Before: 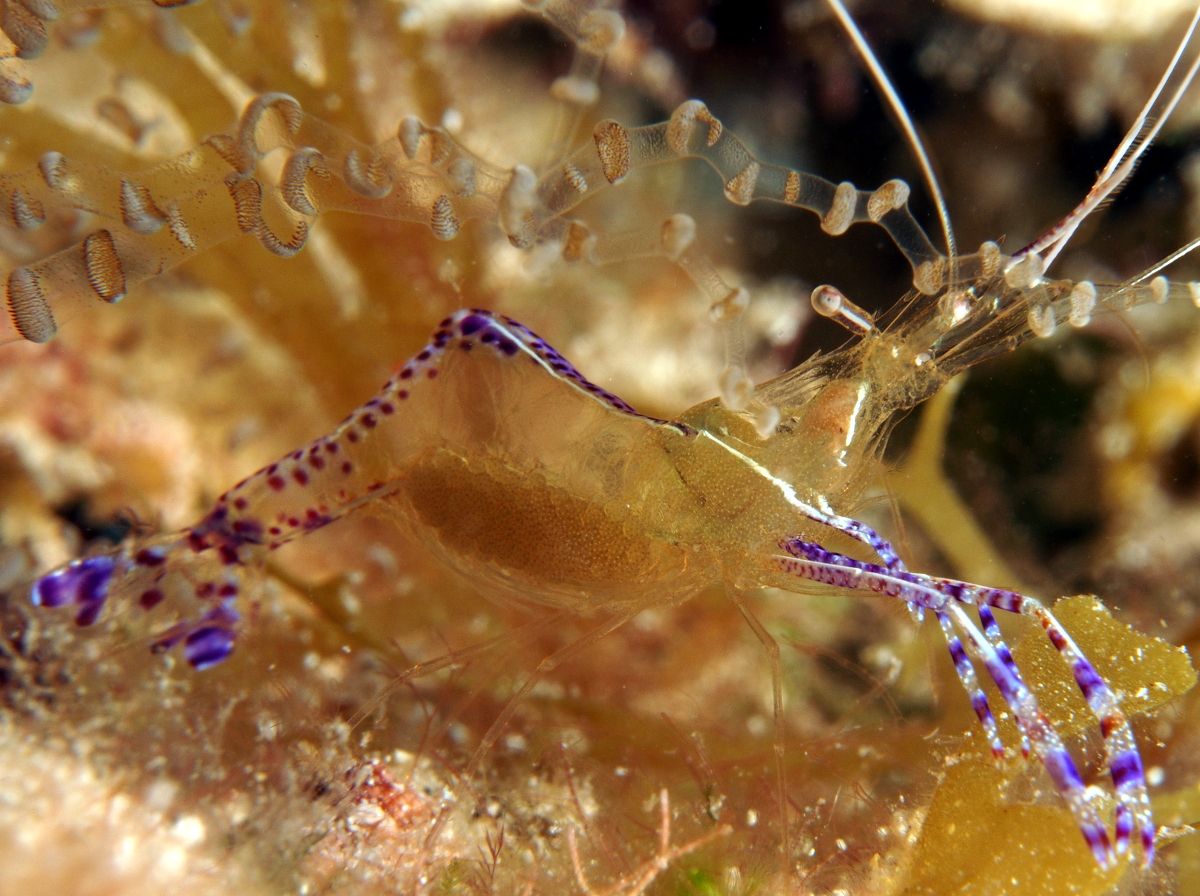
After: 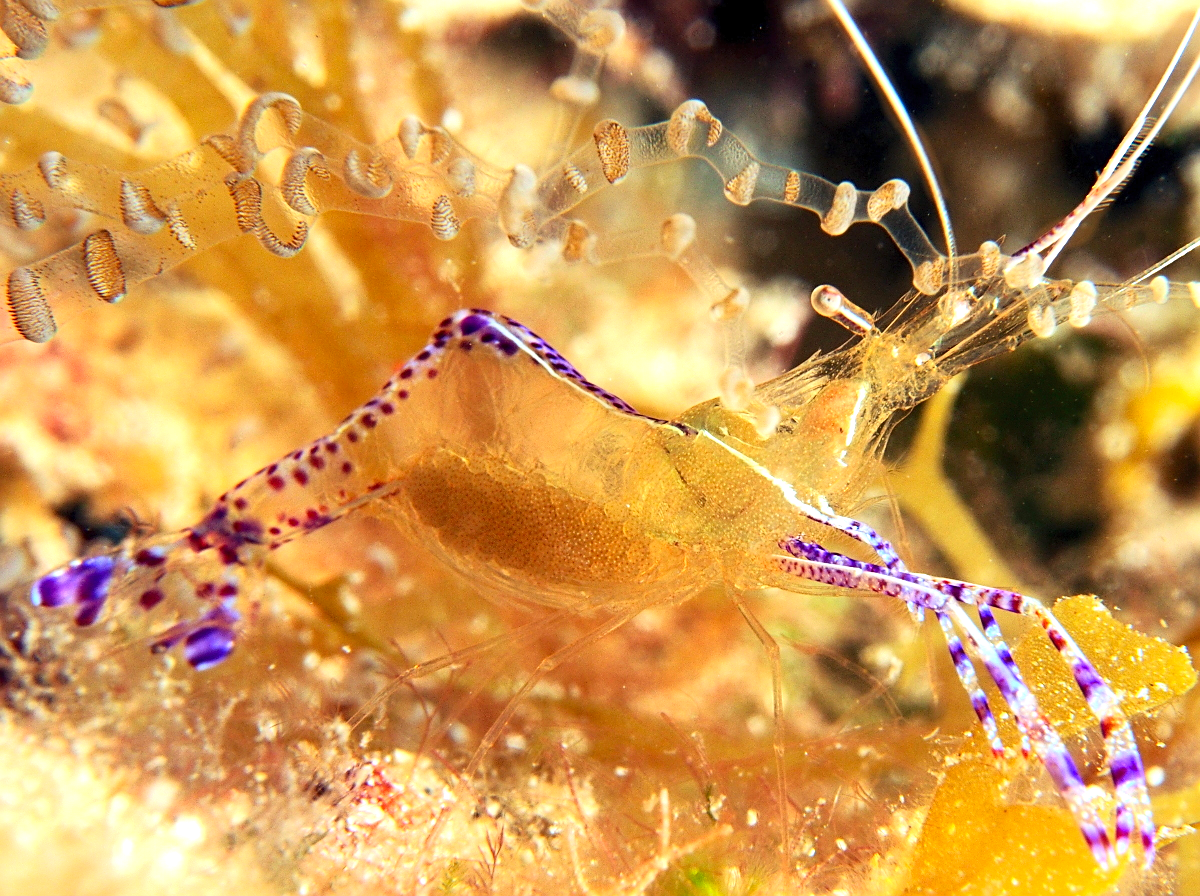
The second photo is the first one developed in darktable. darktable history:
sharpen: on, module defaults
contrast brightness saturation: contrast 0.197, brightness 0.165, saturation 0.226
exposure: exposure 0.728 EV, compensate highlight preservation false
